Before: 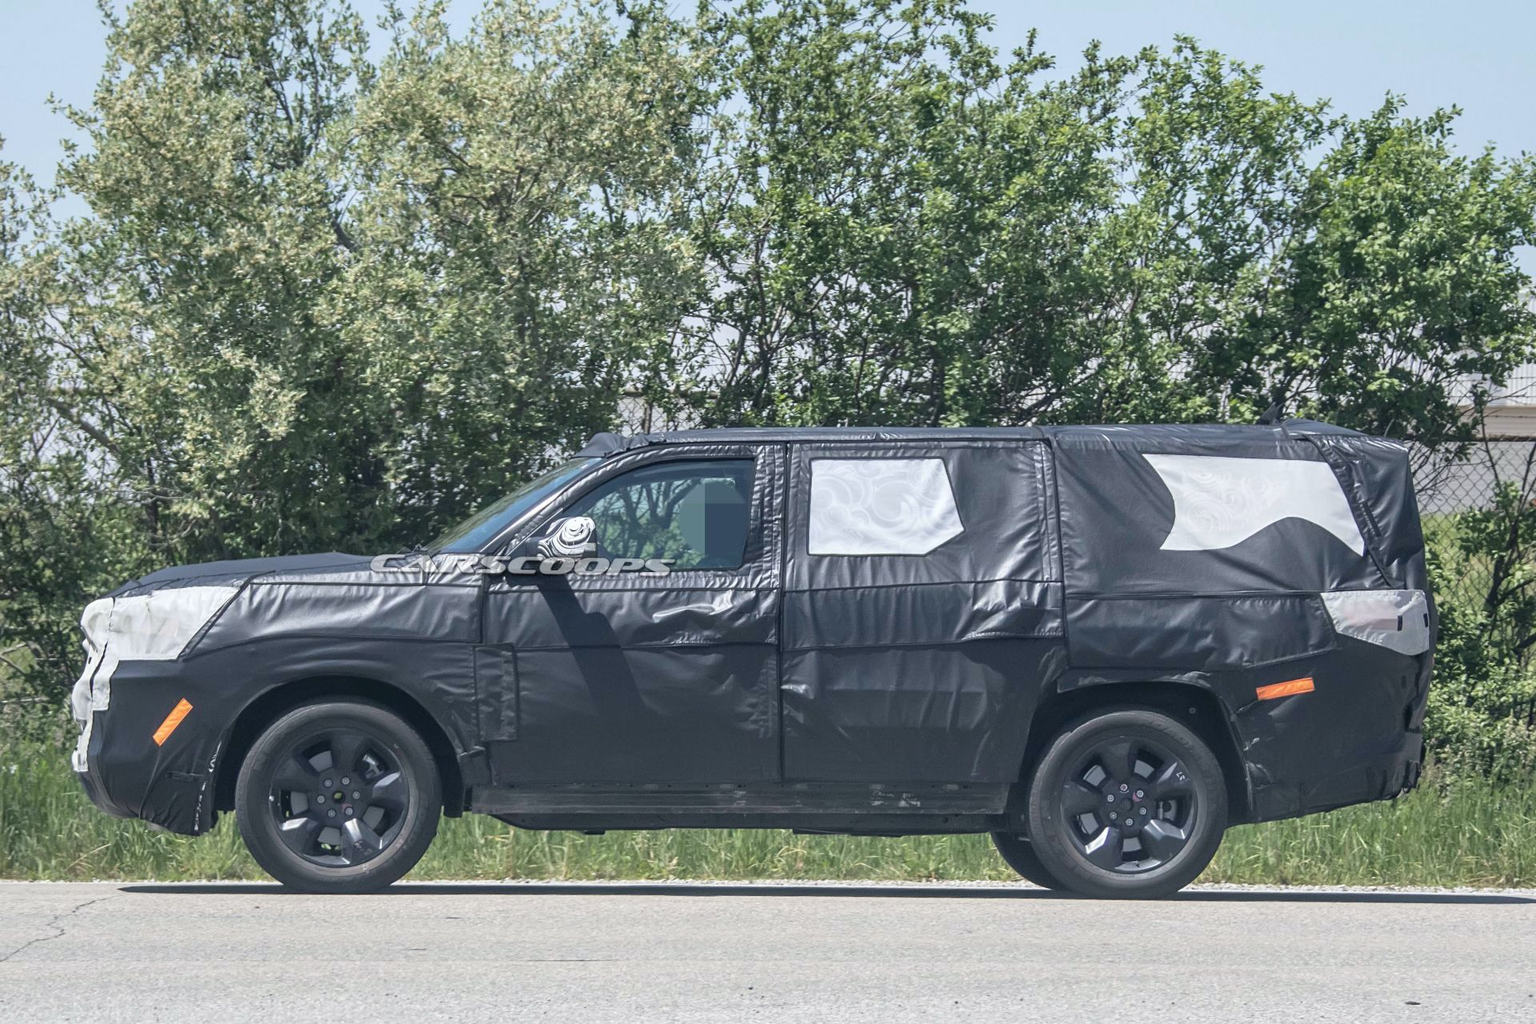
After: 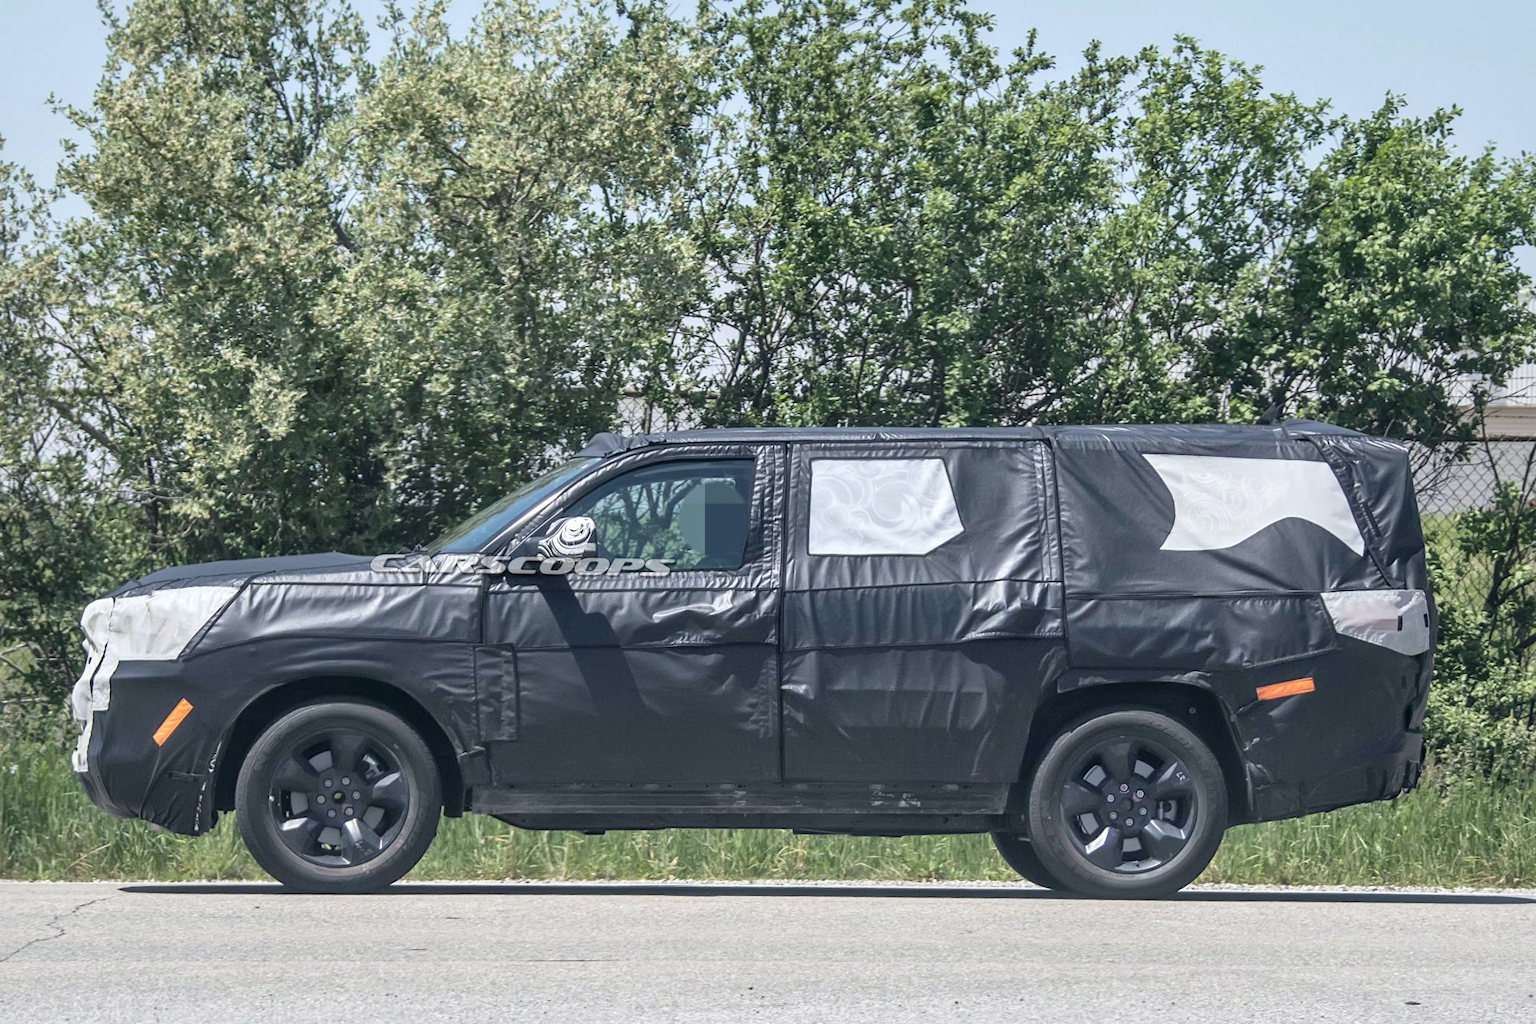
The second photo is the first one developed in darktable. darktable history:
local contrast: mode bilateral grid, contrast 20, coarseness 51, detail 128%, midtone range 0.2
